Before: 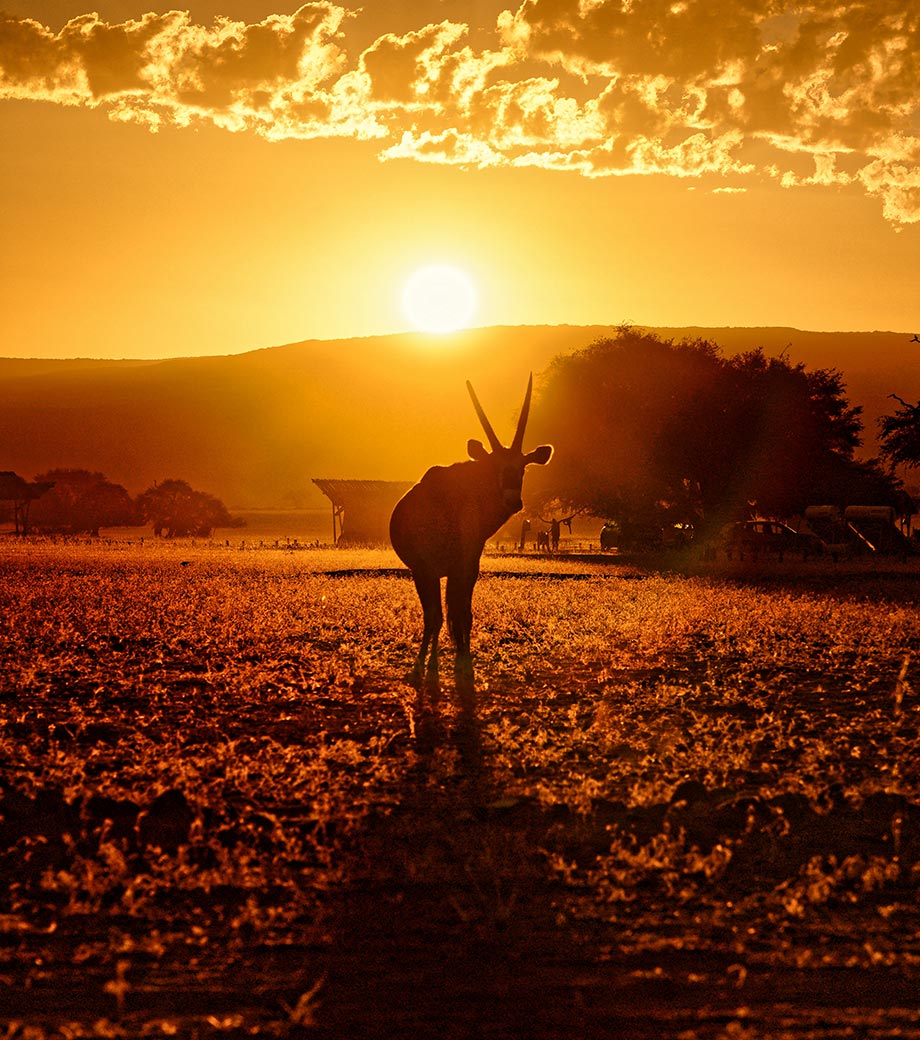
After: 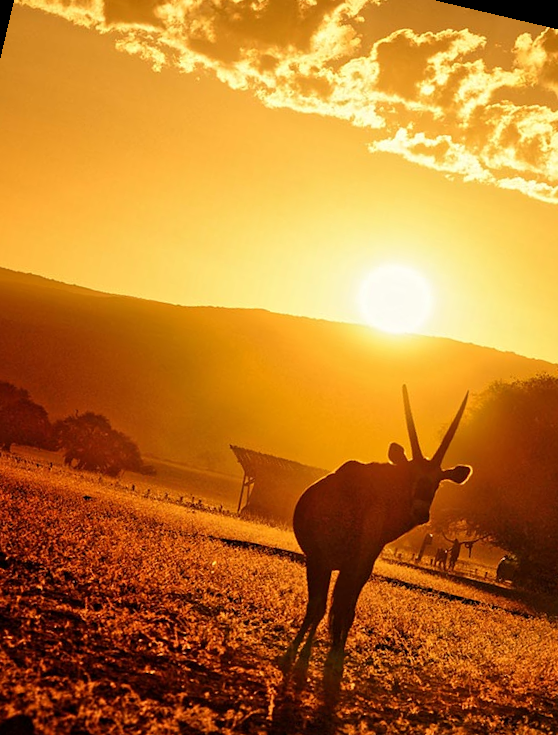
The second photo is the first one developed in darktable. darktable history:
crop: left 17.835%, top 7.675%, right 32.881%, bottom 32.213%
rotate and perspective: rotation 13.27°, automatic cropping off
